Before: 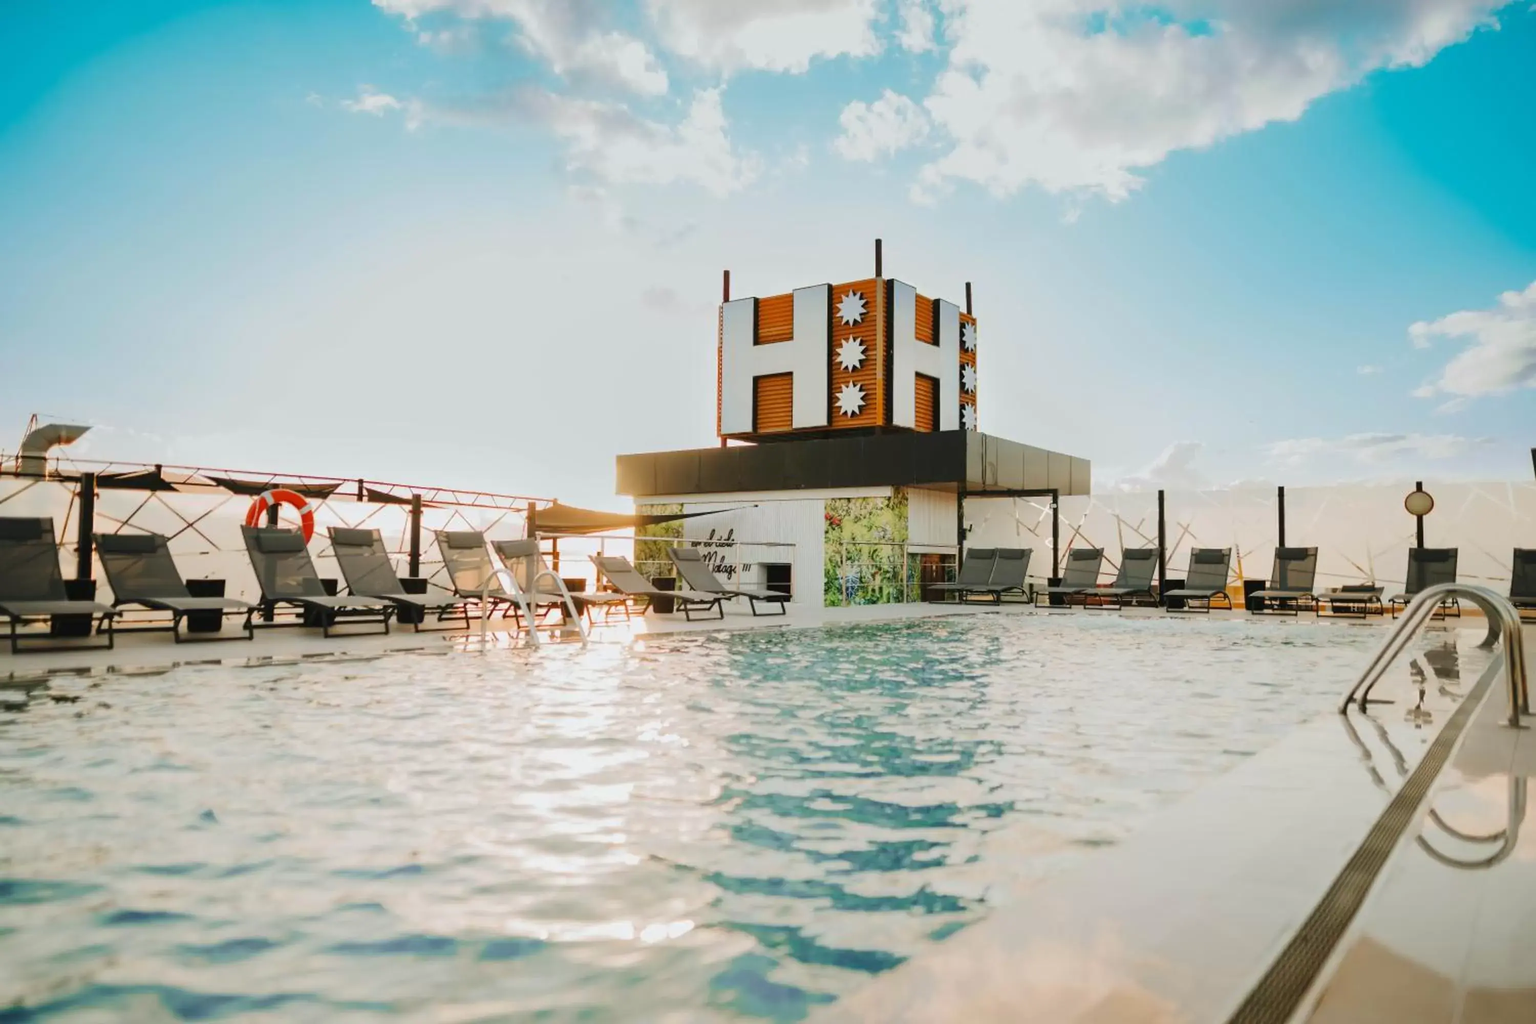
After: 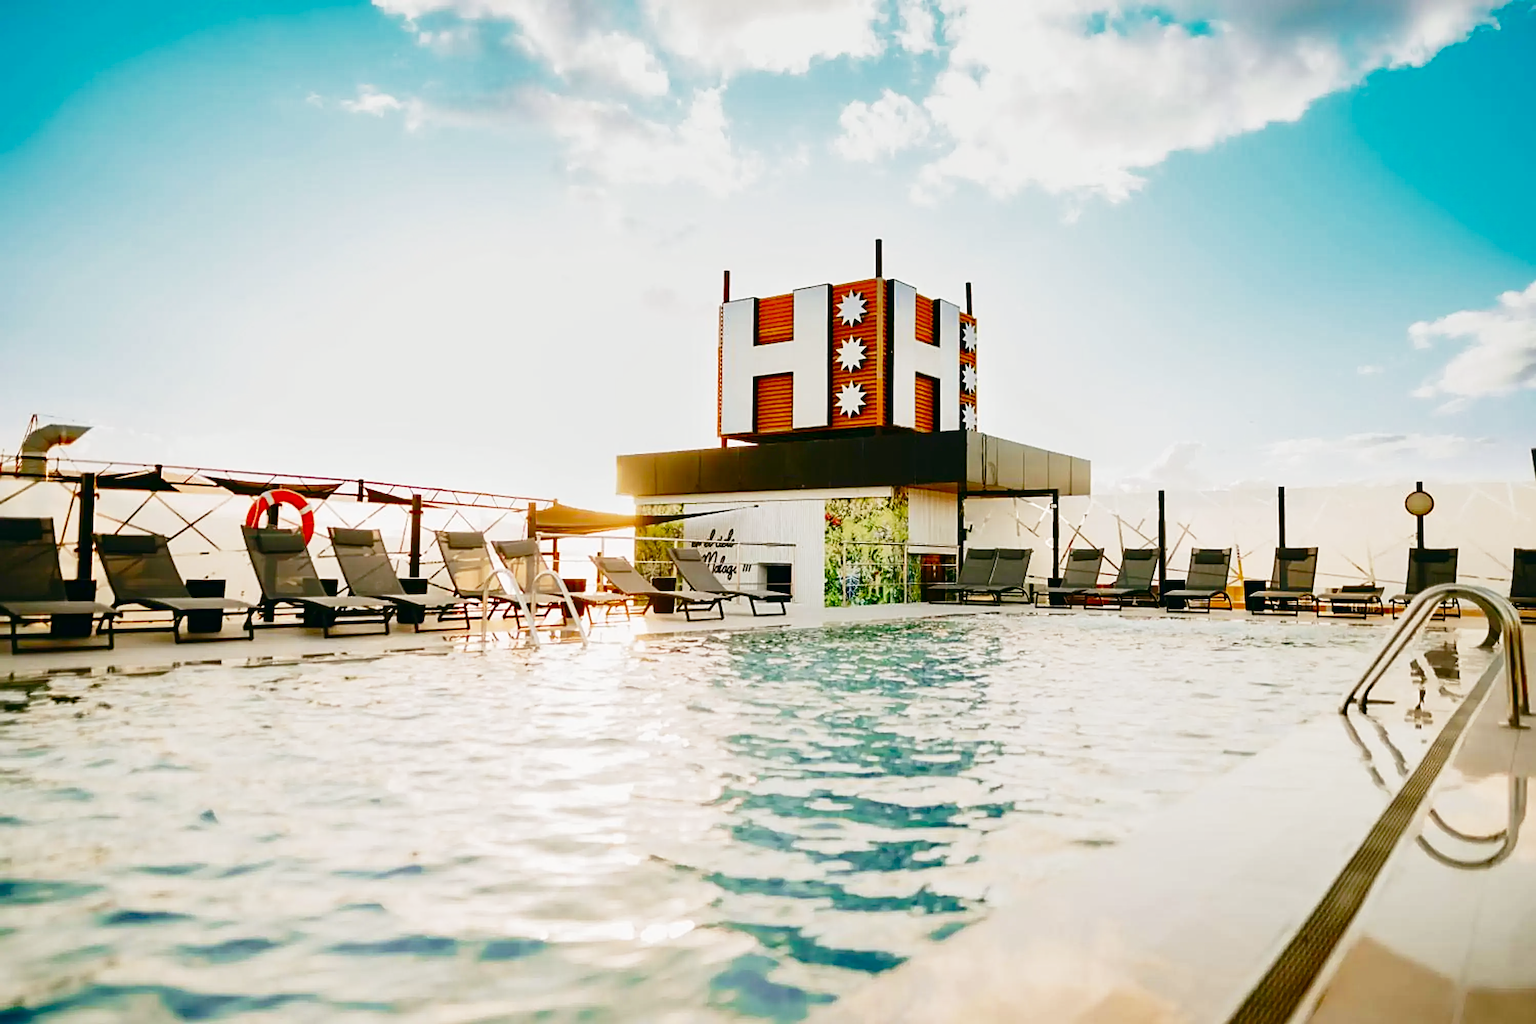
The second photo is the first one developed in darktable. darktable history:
color zones: curves: ch0 [(0, 0.5) (0.143, 0.5) (0.286, 0.5) (0.429, 0.495) (0.571, 0.437) (0.714, 0.44) (0.857, 0.496) (1, 0.5)]
shadows and highlights: shadows 25, highlights -25
base curve: curves: ch0 [(0, 0) (0.028, 0.03) (0.121, 0.232) (0.46, 0.748) (0.859, 0.968) (1, 1)], preserve colors none
tone equalizer: on, module defaults
contrast brightness saturation: brightness -0.25, saturation 0.2
sharpen: radius 3.119
color balance: lift [1, 0.998, 1.001, 1.002], gamma [1, 1.02, 1, 0.98], gain [1, 1.02, 1.003, 0.98]
